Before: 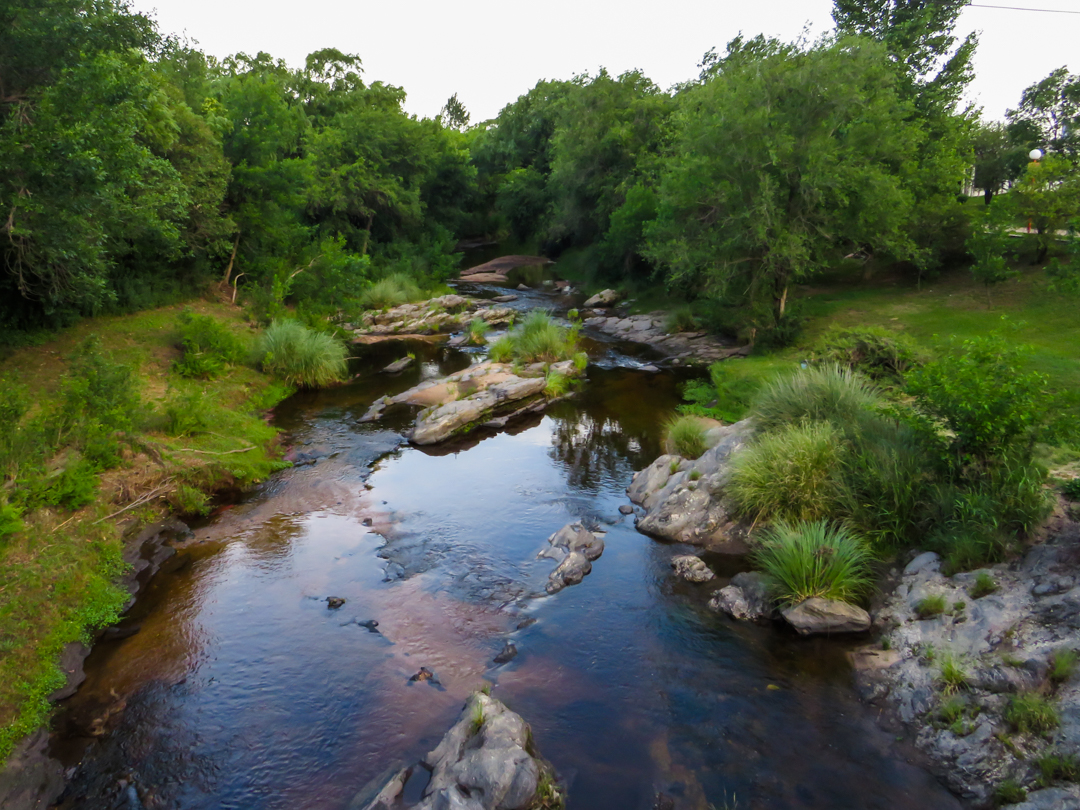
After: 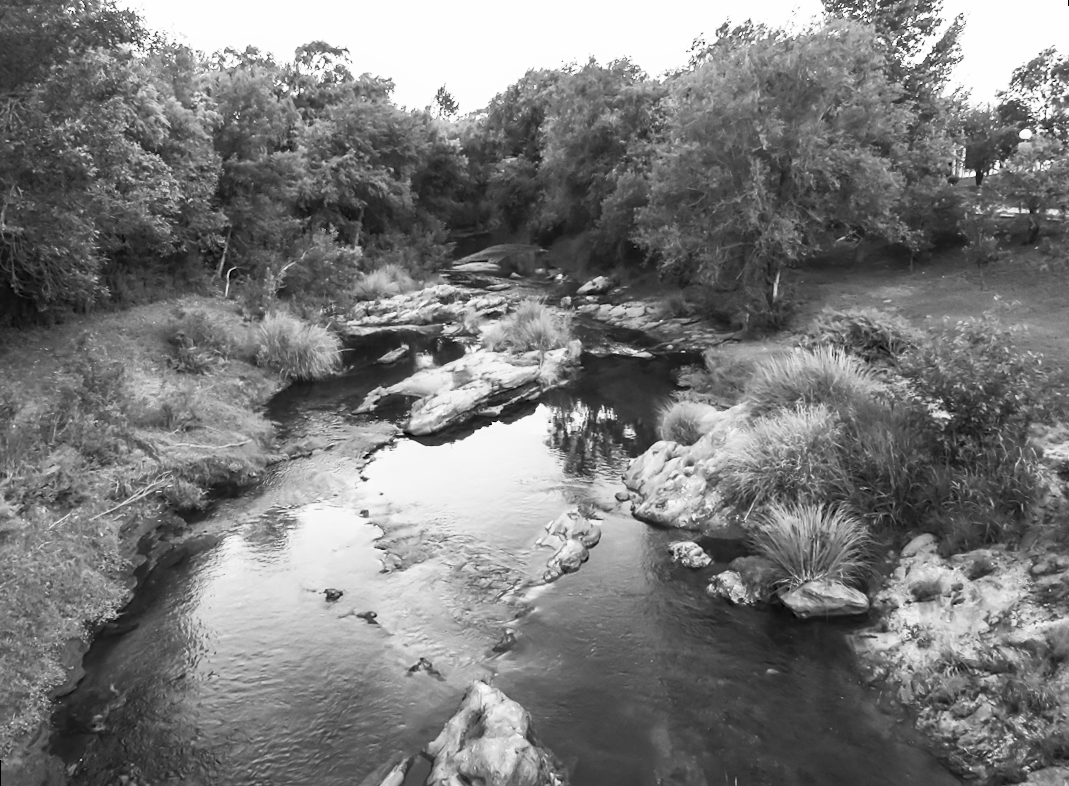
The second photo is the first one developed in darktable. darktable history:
rotate and perspective: rotation -1°, crop left 0.011, crop right 0.989, crop top 0.025, crop bottom 0.975
contrast brightness saturation: contrast 0.43, brightness 0.56, saturation -0.19
color balance rgb: perceptual saturation grading › global saturation 25%, global vibrance 20%
monochrome: a 16.01, b -2.65, highlights 0.52
sharpen: amount 0.2
